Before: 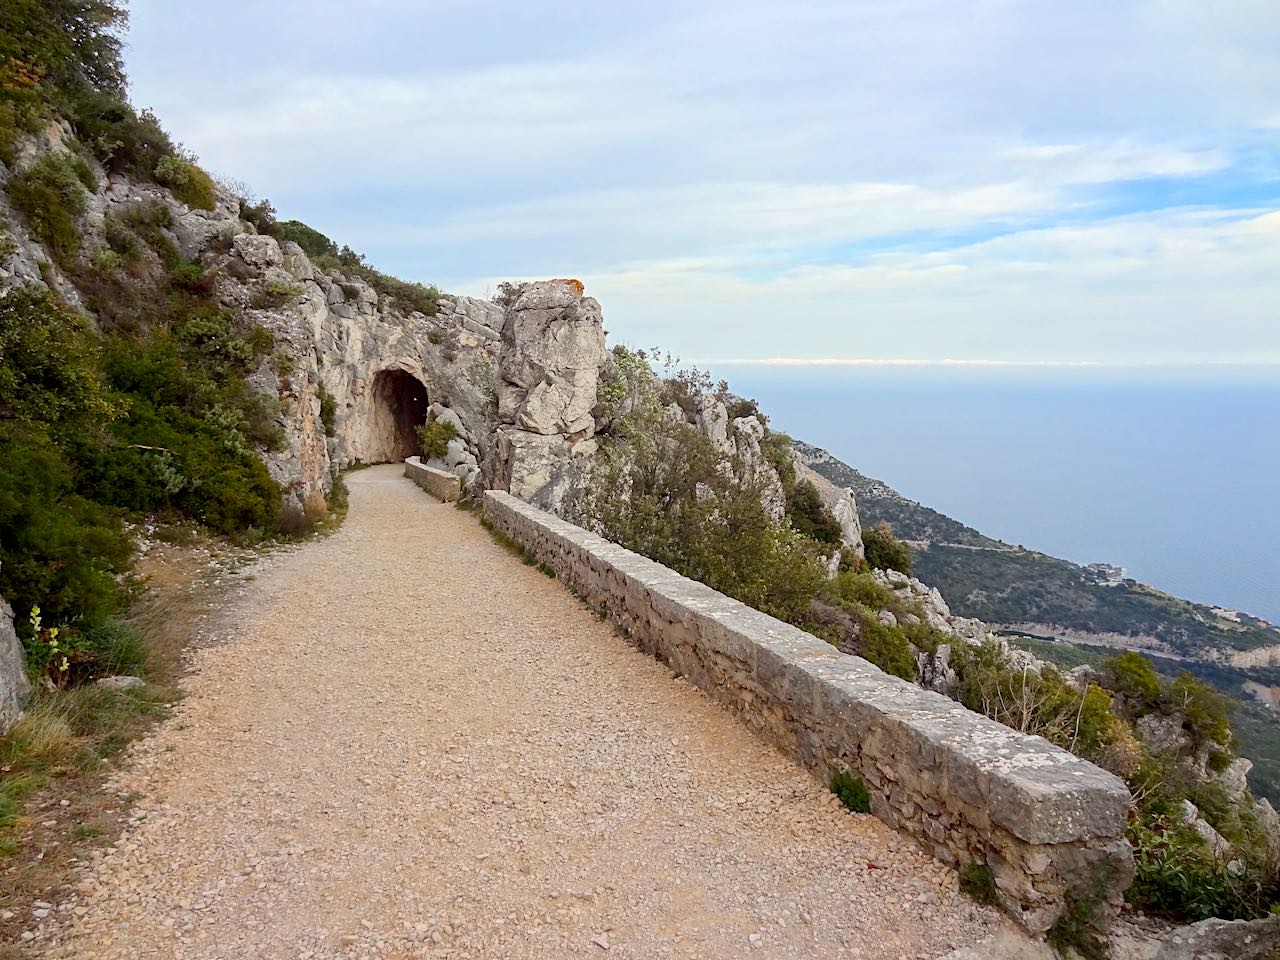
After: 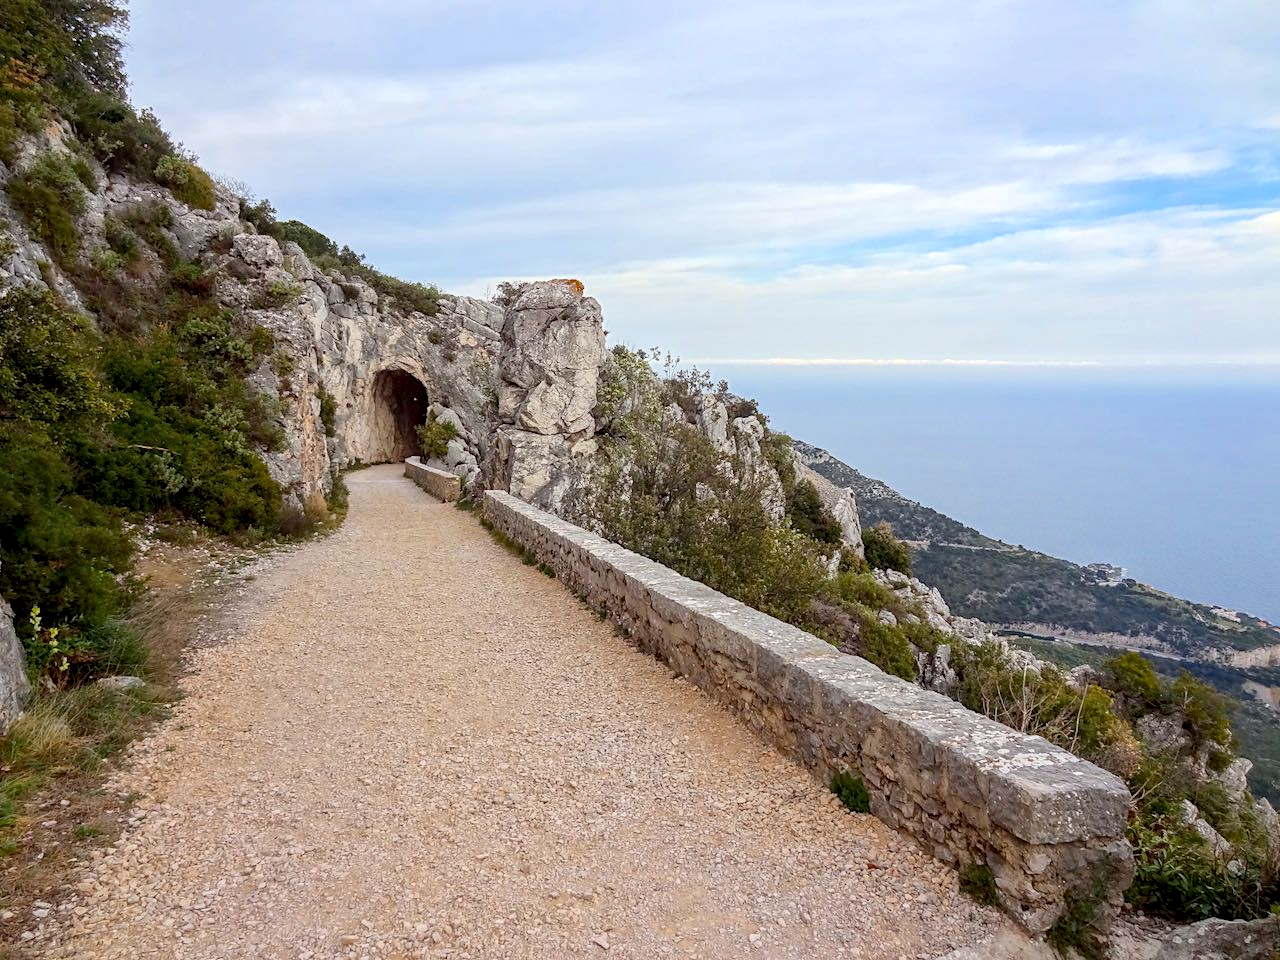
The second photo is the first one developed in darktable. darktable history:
local contrast: on, module defaults
white balance: red 1.004, blue 1.024
